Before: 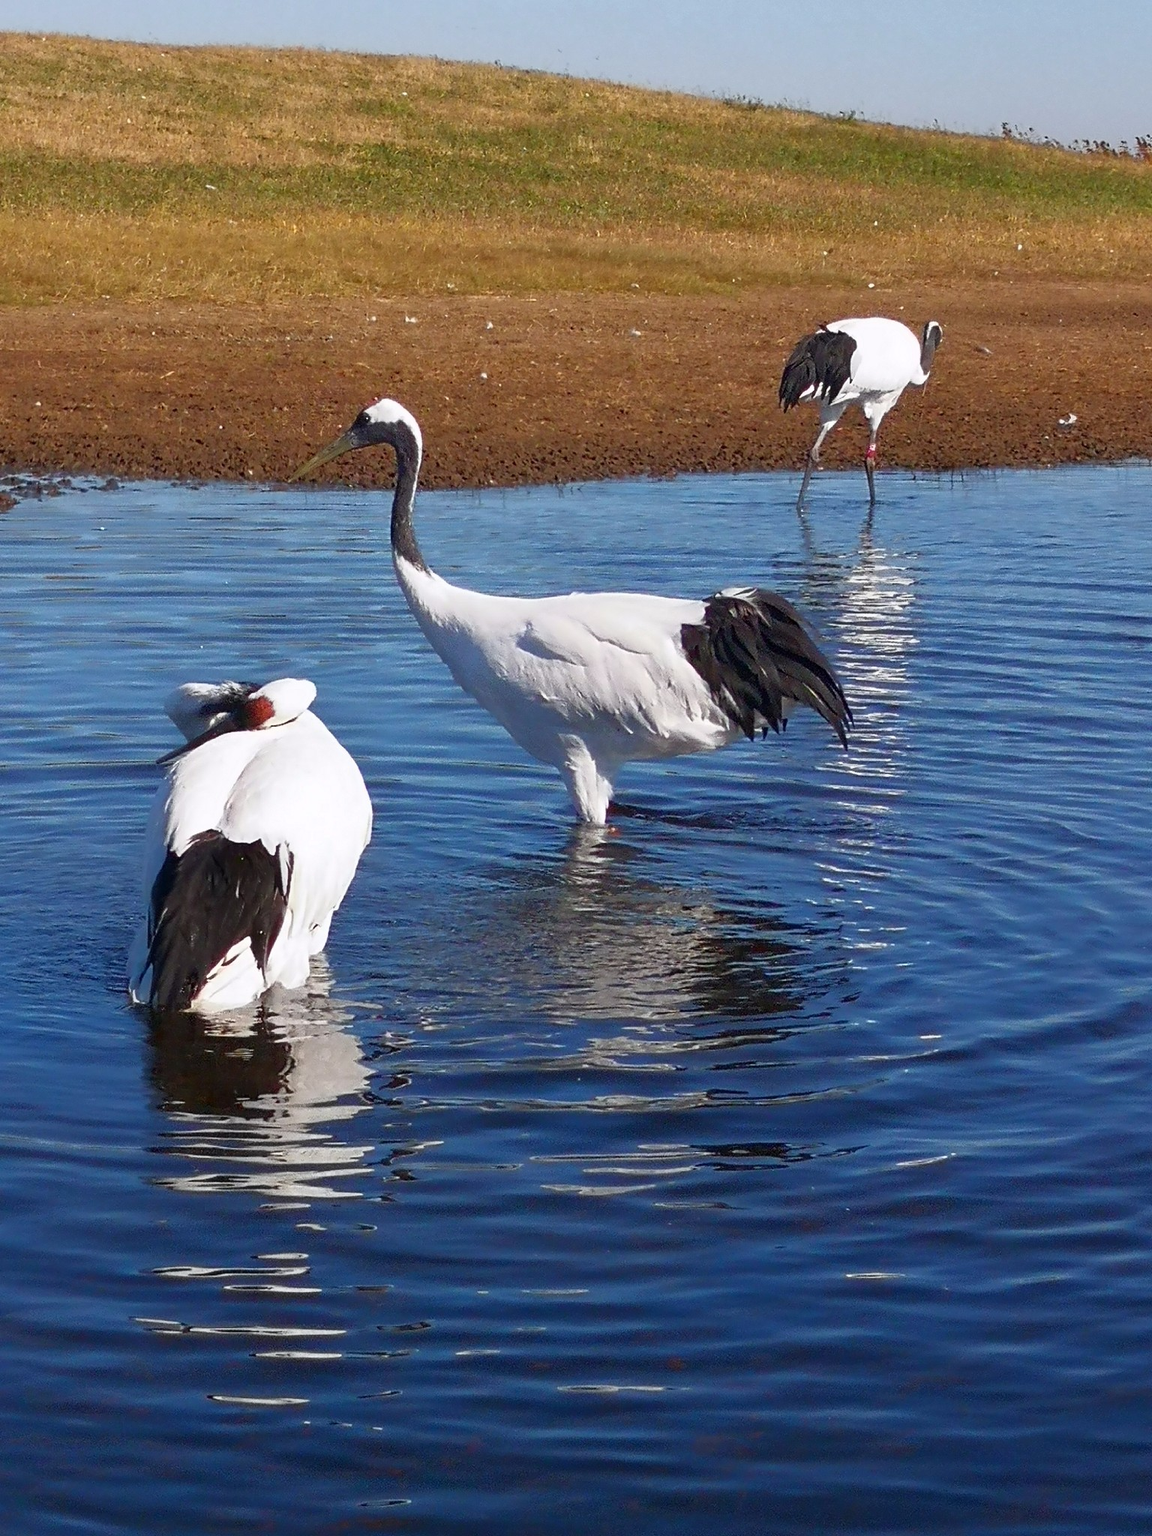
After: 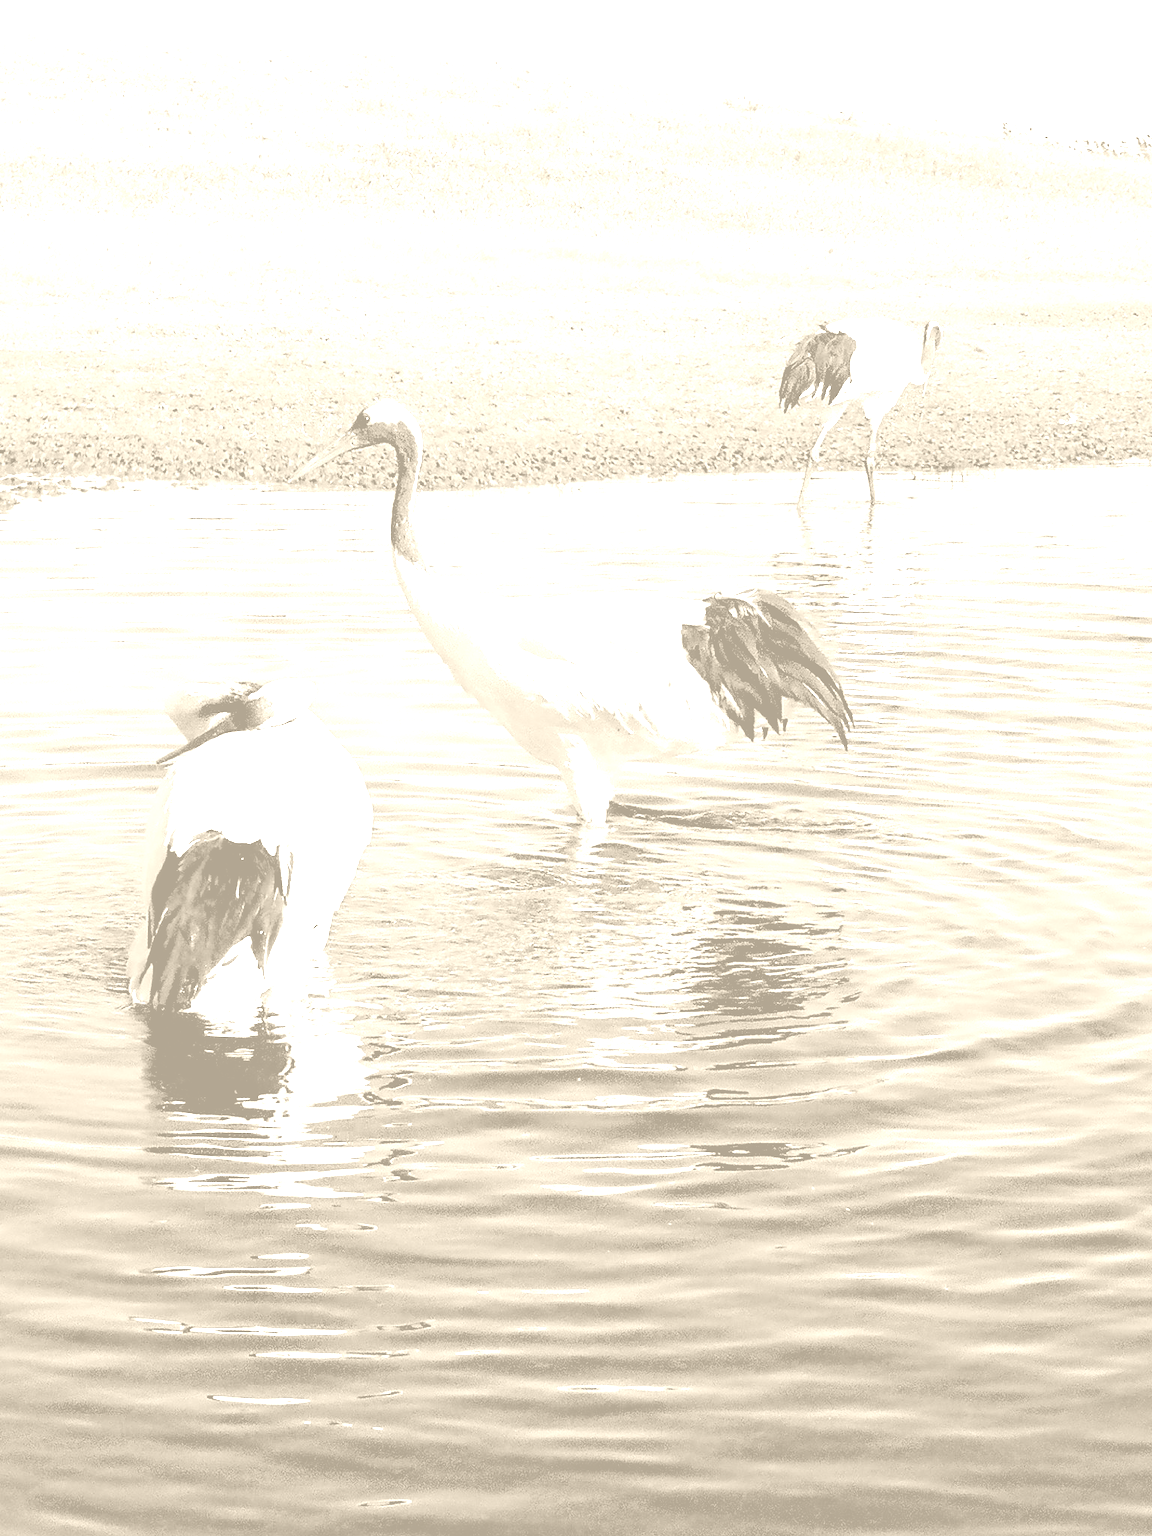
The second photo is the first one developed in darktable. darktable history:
exposure: black level correction 0.016, exposure 1.774 EV, compensate highlight preservation false
colorize: hue 36°, saturation 71%, lightness 80.79%
color balance rgb: perceptual saturation grading › global saturation 20%, perceptual saturation grading › highlights -25%, perceptual saturation grading › shadows 25%
